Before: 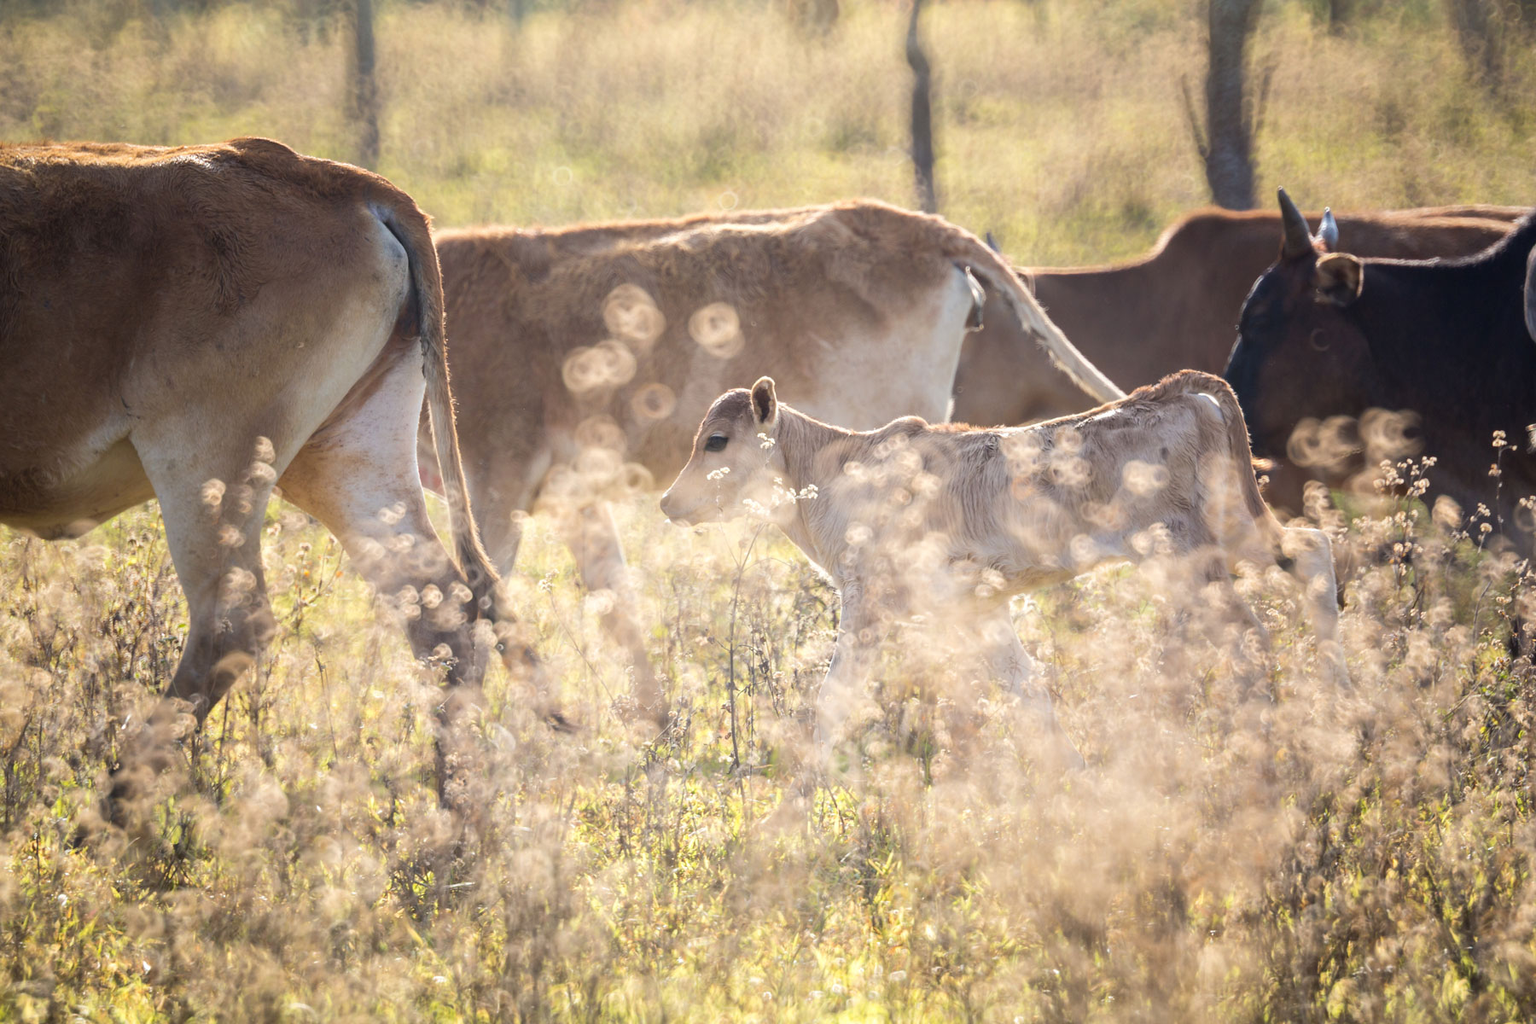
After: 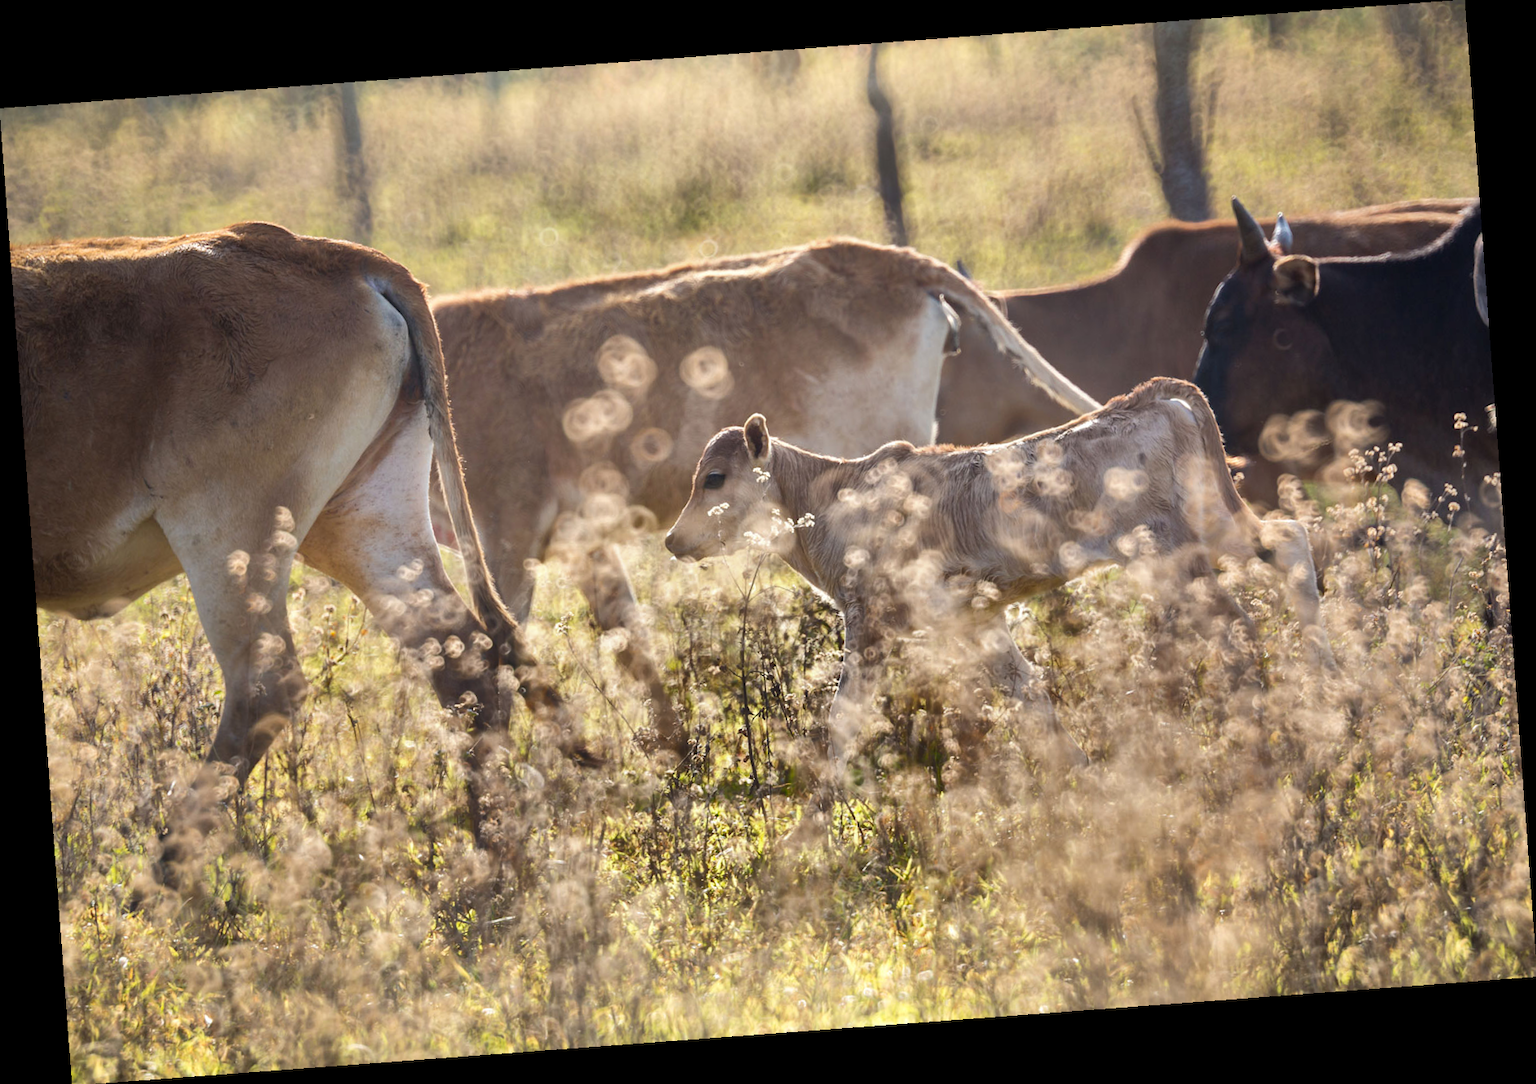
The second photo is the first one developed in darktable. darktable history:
shadows and highlights: shadows 19.13, highlights -83.41, soften with gaussian
rotate and perspective: rotation -4.25°, automatic cropping off
